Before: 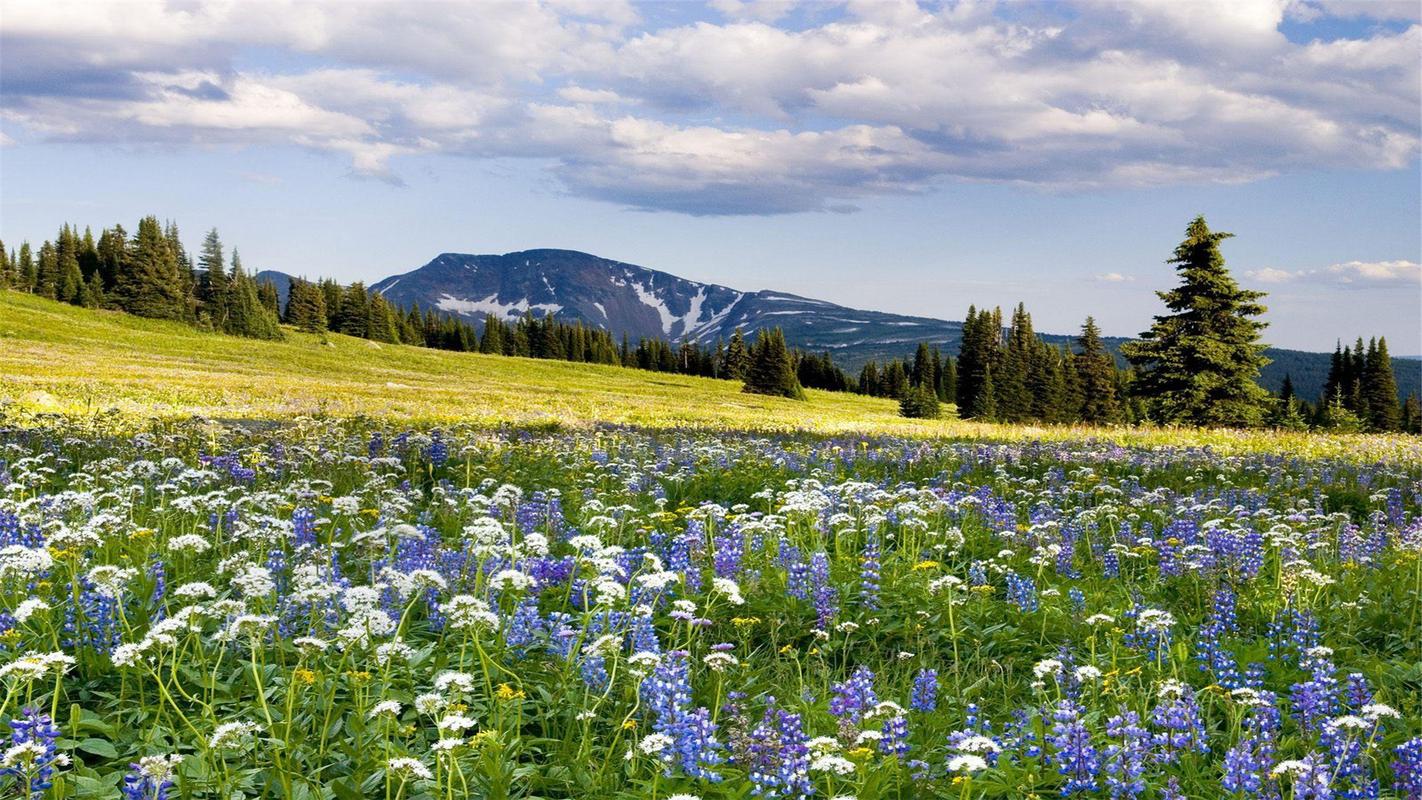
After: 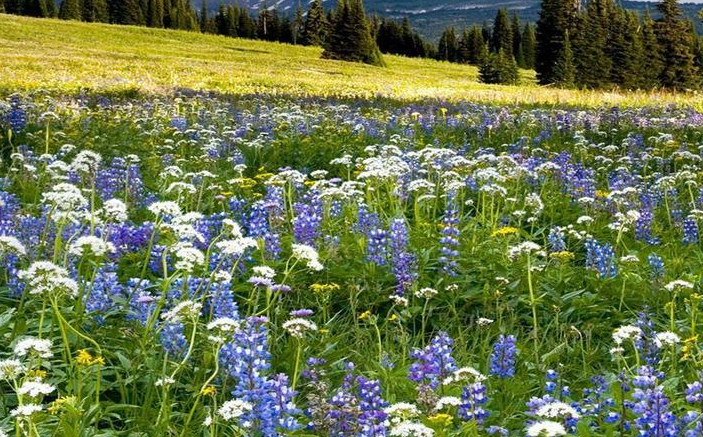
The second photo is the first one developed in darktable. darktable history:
crop: left 29.672%, top 41.786%, right 20.851%, bottom 3.487%
